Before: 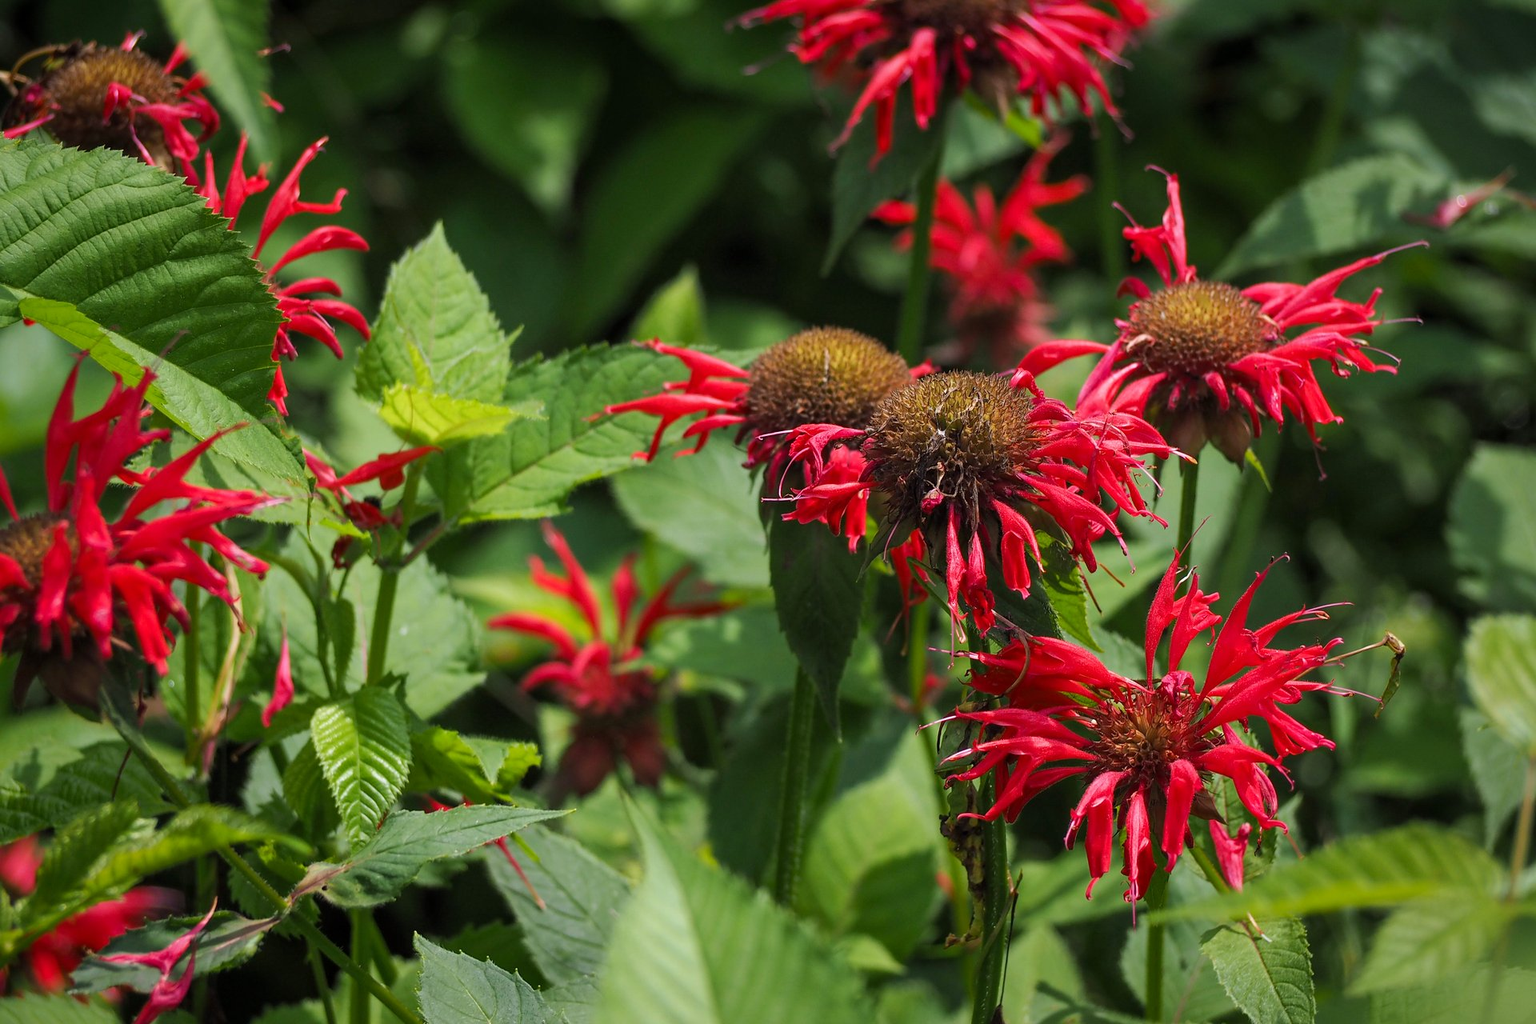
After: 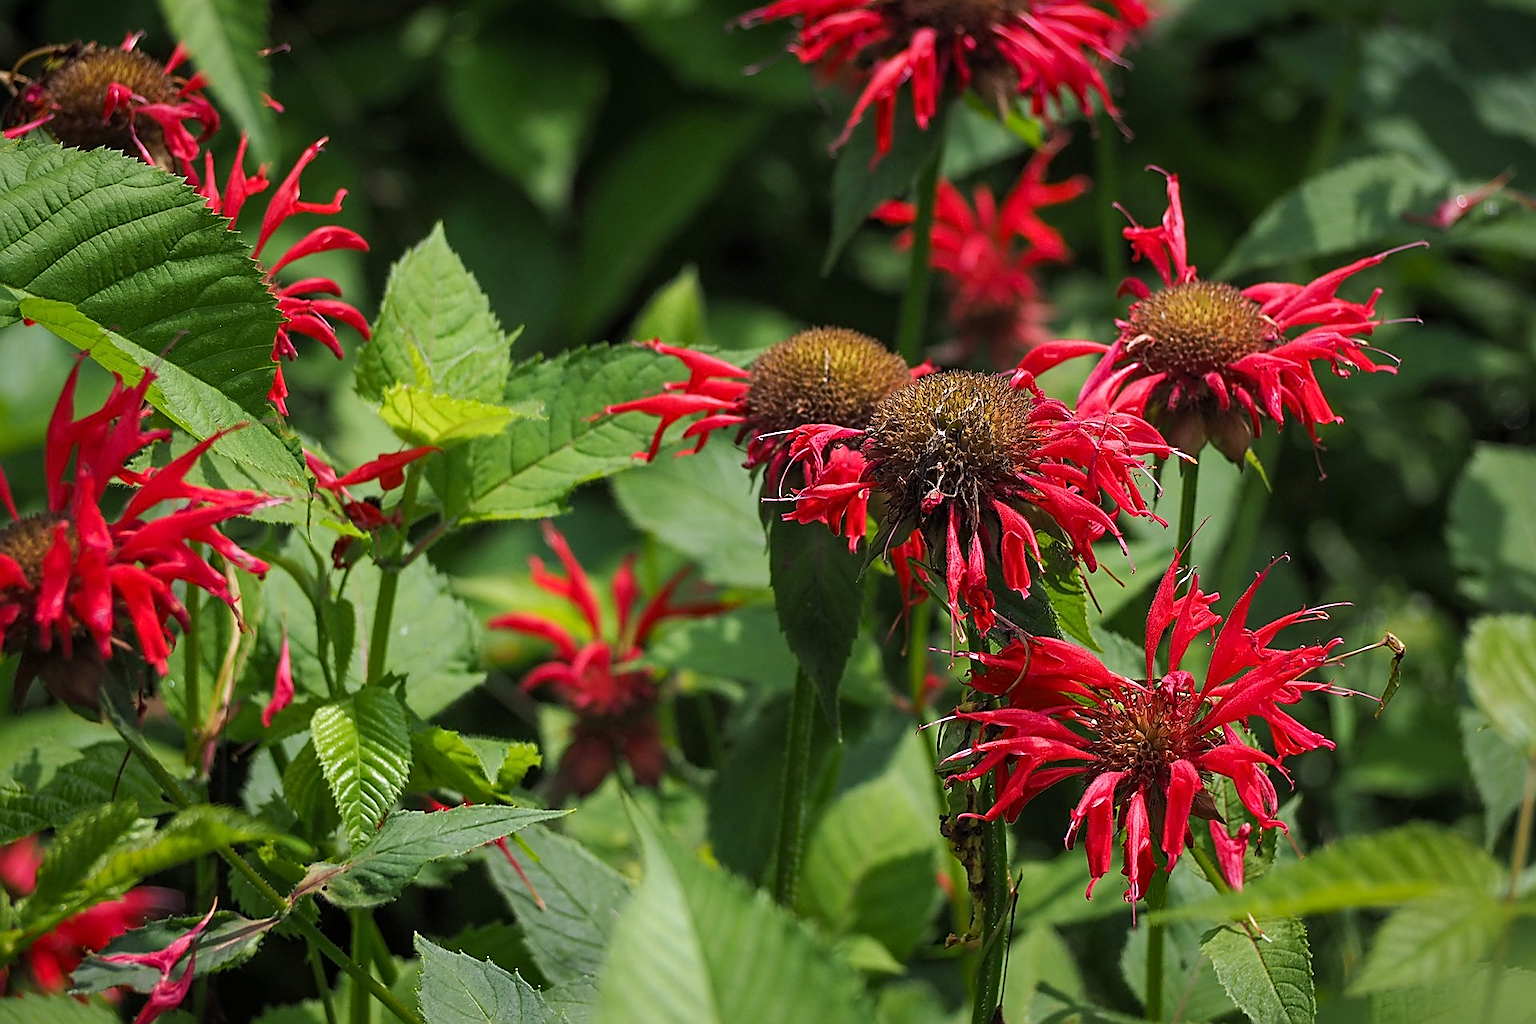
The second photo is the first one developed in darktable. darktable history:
sharpen: amount 0.906
